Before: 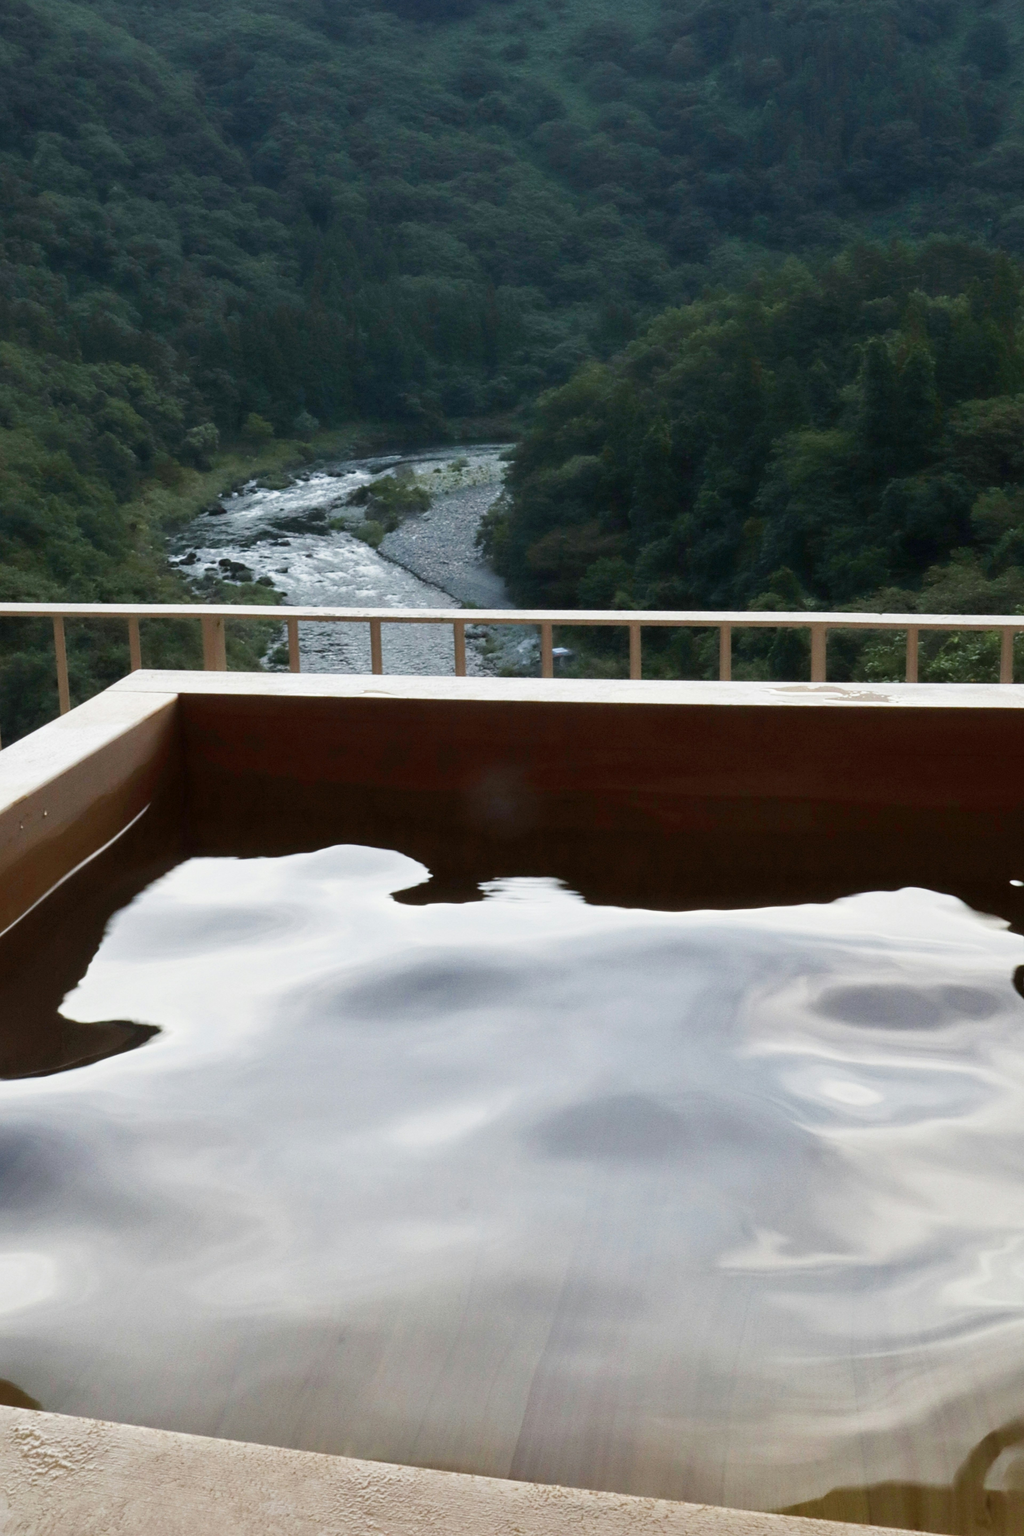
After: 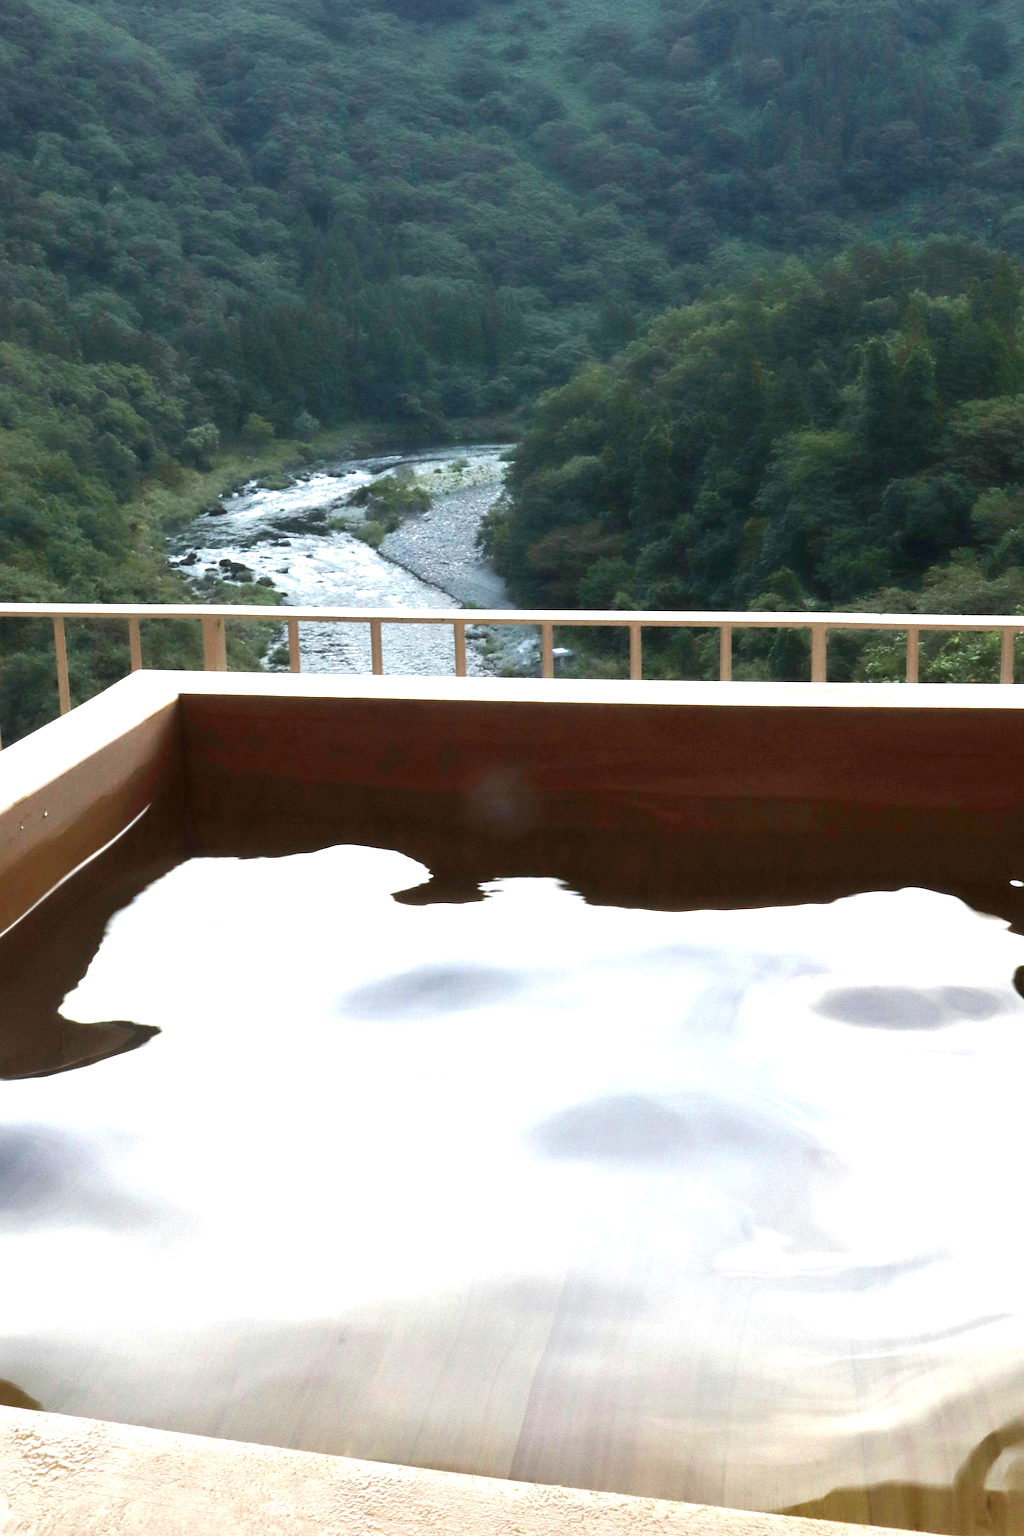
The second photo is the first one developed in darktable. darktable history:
levels: black 0.093%, levels [0, 0.498, 0.996]
exposure: black level correction 0, exposure 1.095 EV, compensate highlight preservation false
